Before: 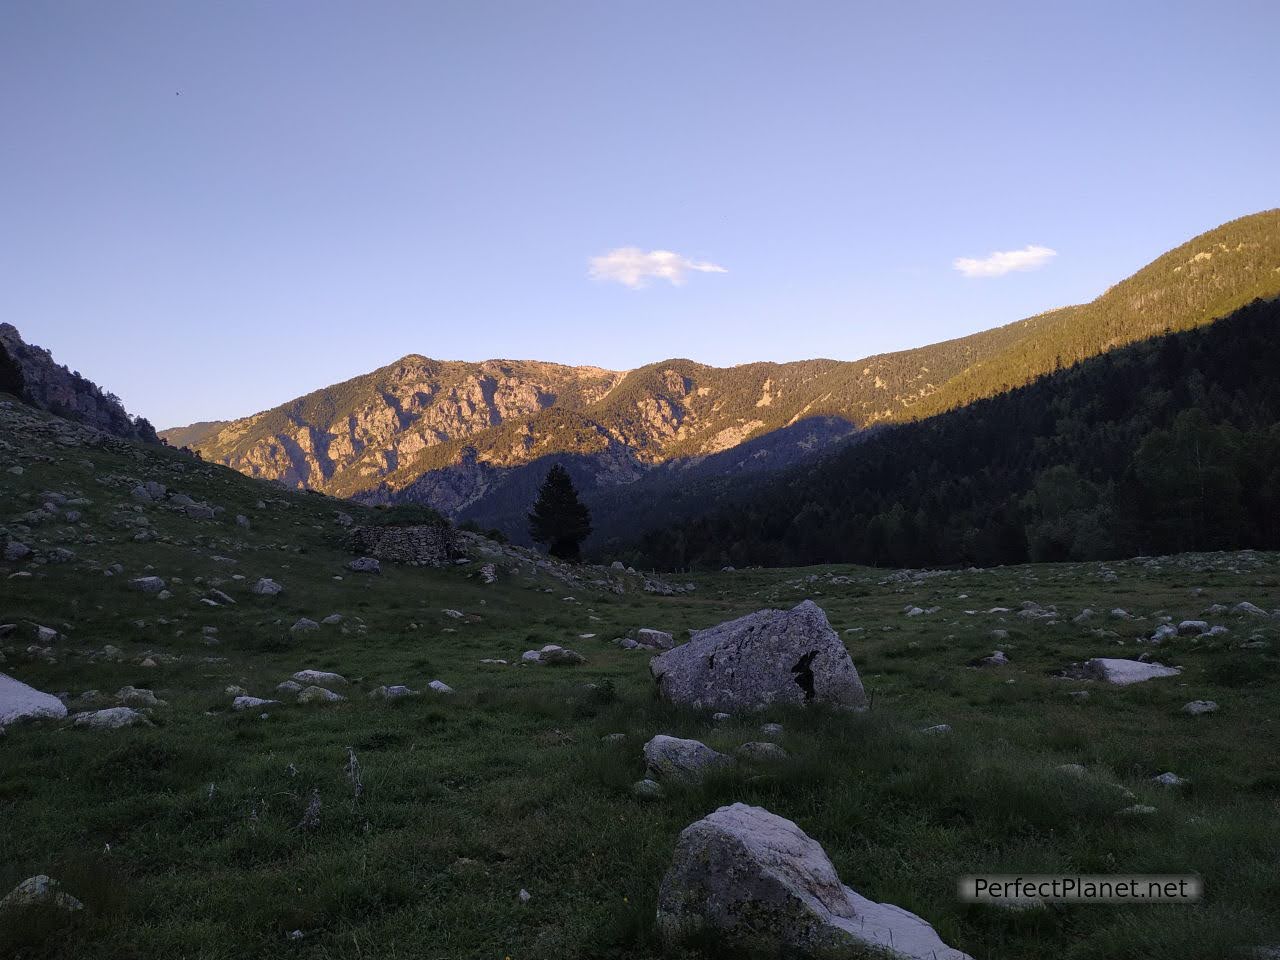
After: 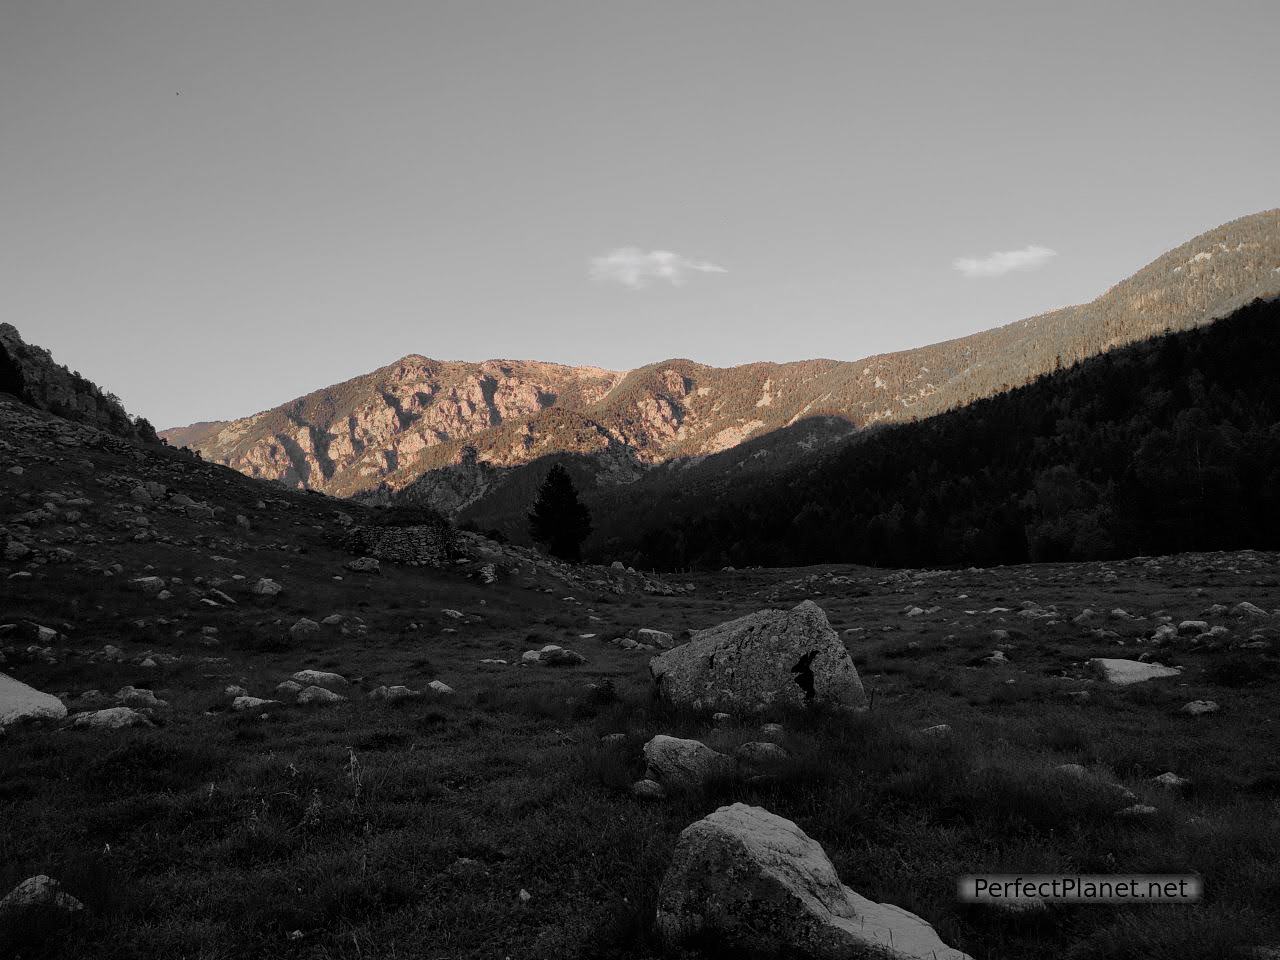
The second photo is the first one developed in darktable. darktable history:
filmic rgb: black relative exposure -7.65 EV, white relative exposure 4.56 EV, hardness 3.61
color zones: curves: ch0 [(0, 0.65) (0.096, 0.644) (0.221, 0.539) (0.429, 0.5) (0.571, 0.5) (0.714, 0.5) (0.857, 0.5) (1, 0.65)]; ch1 [(0, 0.5) (0.143, 0.5) (0.257, -0.002) (0.429, 0.04) (0.571, -0.001) (0.714, -0.015) (0.857, 0.024) (1, 0.5)]
